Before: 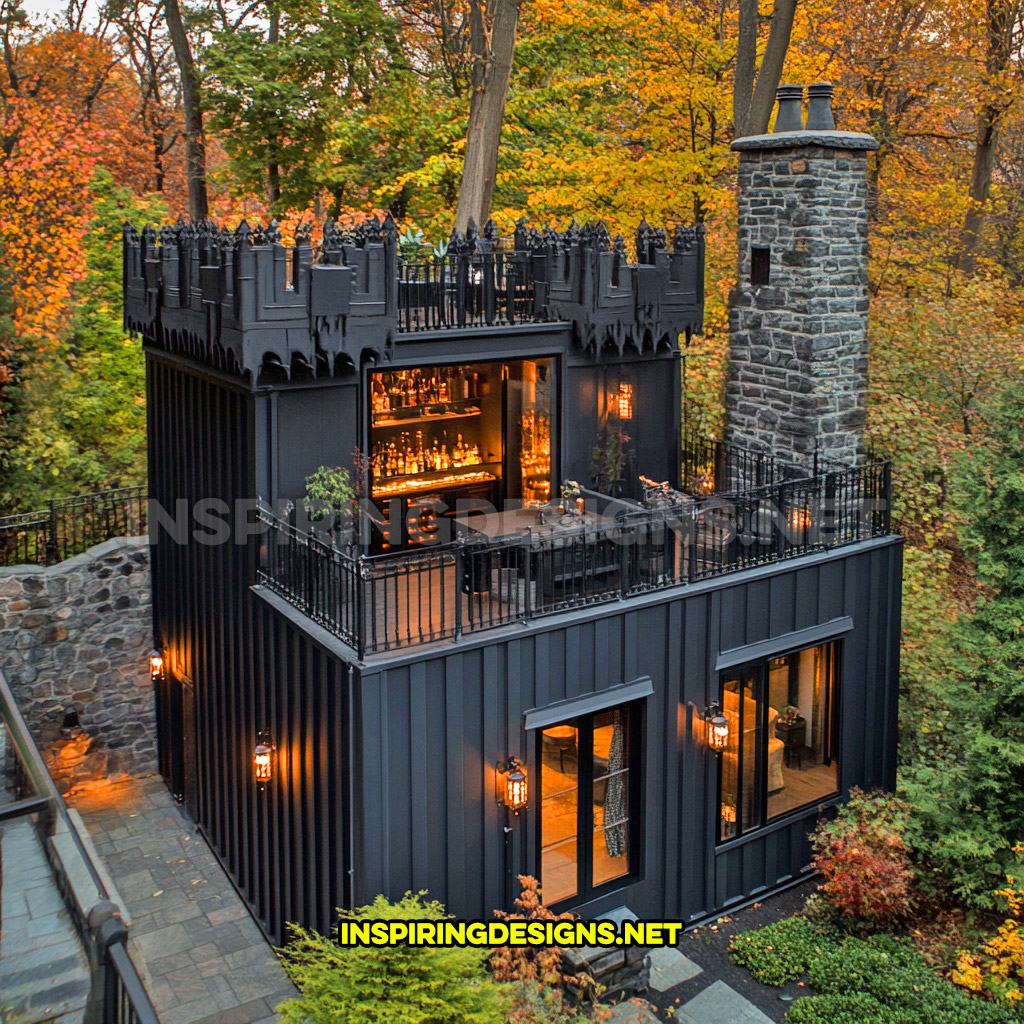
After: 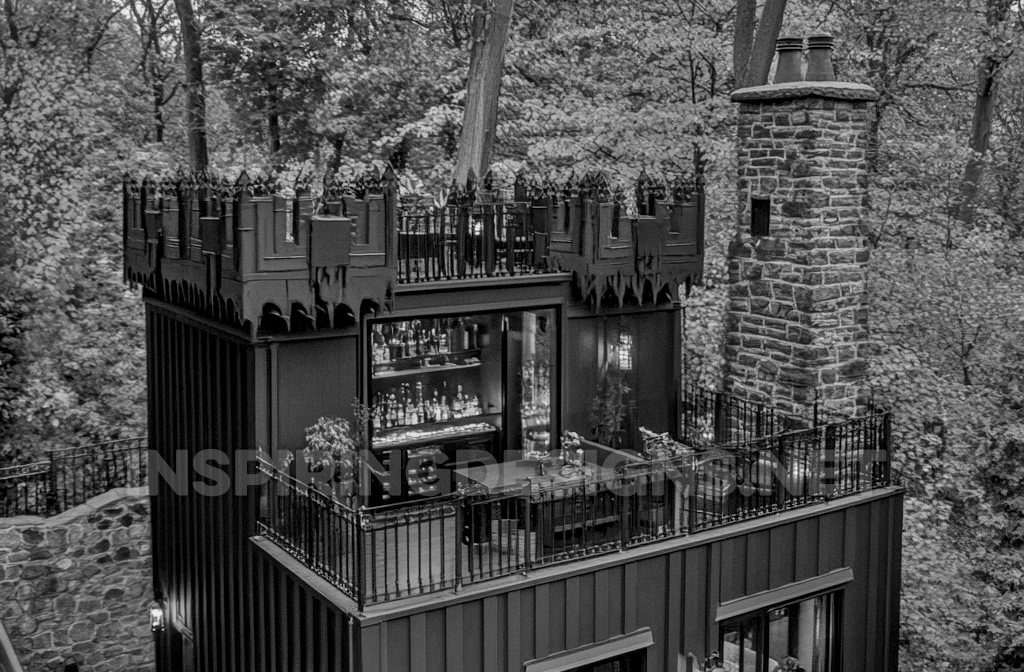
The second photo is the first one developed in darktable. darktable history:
local contrast: on, module defaults
monochrome: a 14.95, b -89.96
crop and rotate: top 4.848%, bottom 29.503%
color correction: highlights a* 1.83, highlights b* 34.02, shadows a* -36.68, shadows b* -5.48
